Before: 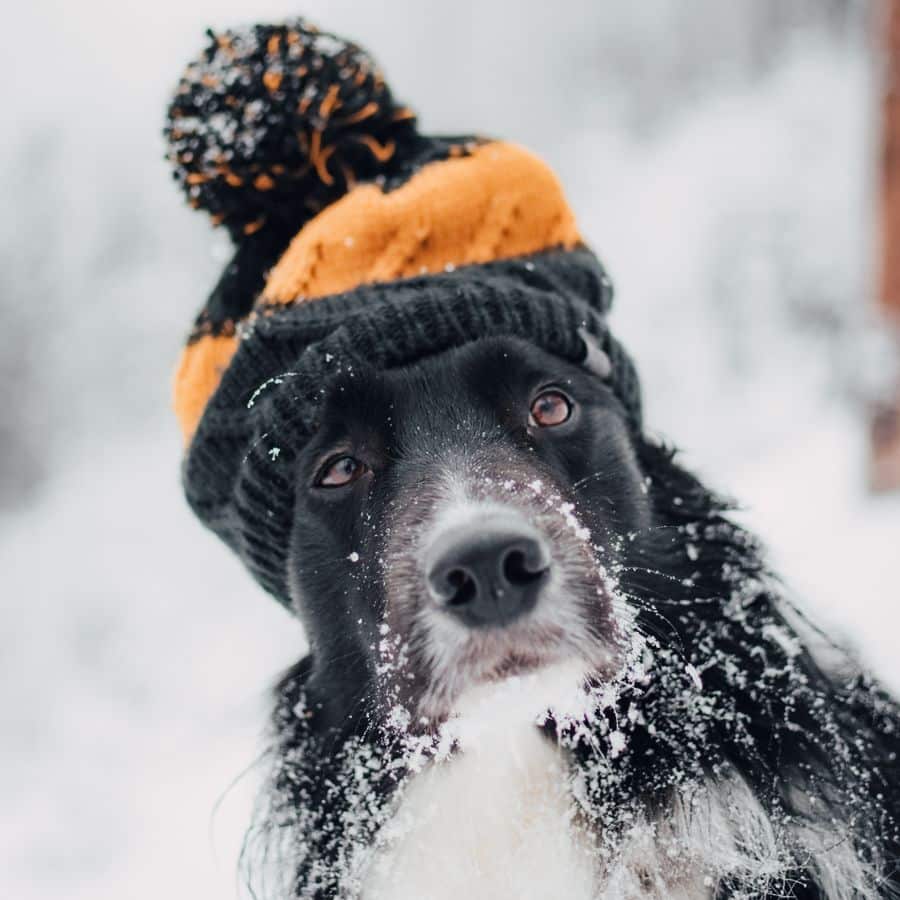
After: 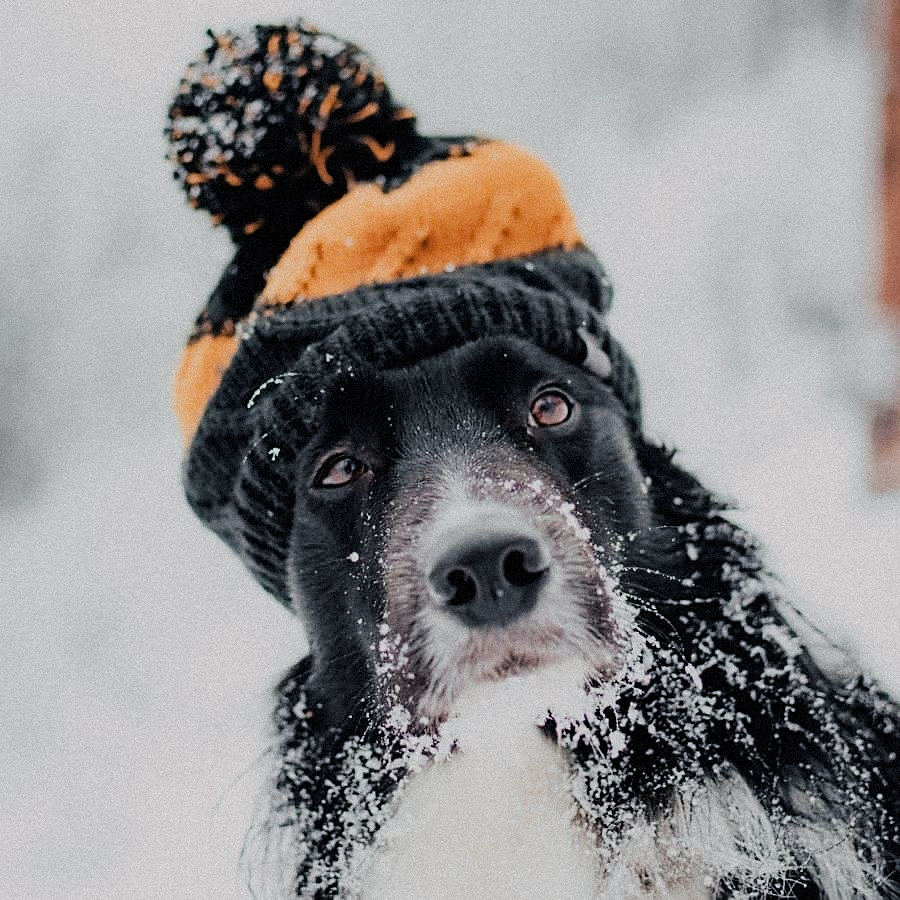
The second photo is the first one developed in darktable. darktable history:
filmic rgb: black relative exposure -7.65 EV, white relative exposure 4.56 EV, hardness 3.61, contrast 1.05
sharpen: on, module defaults
grain: mid-tones bias 0%
